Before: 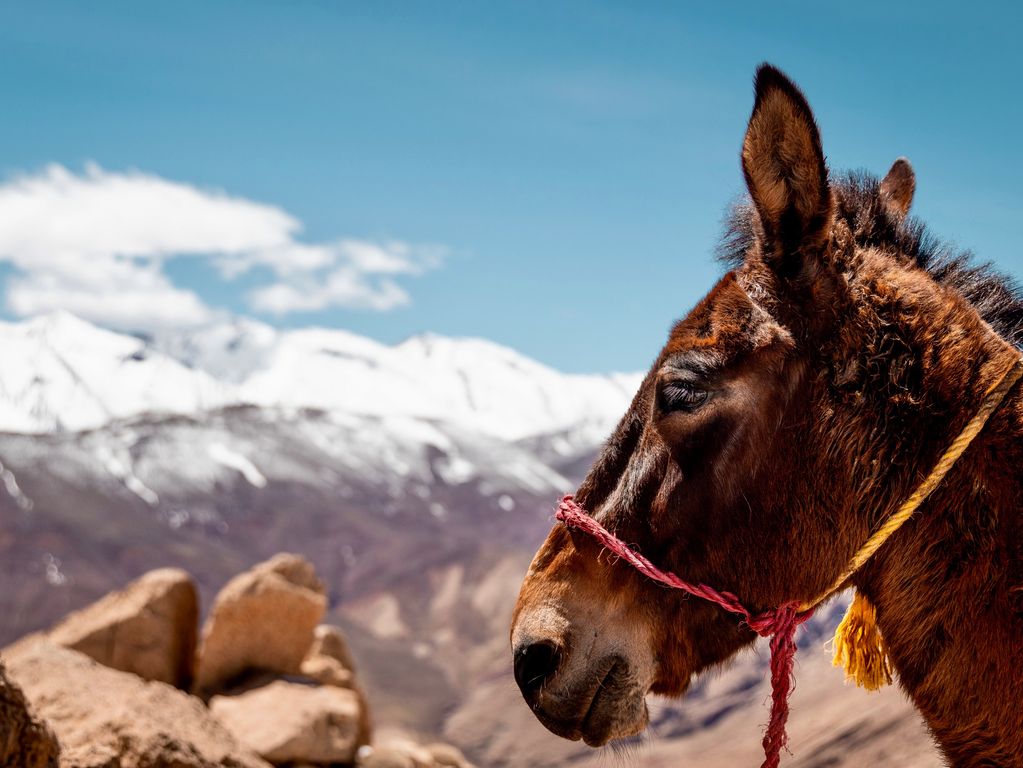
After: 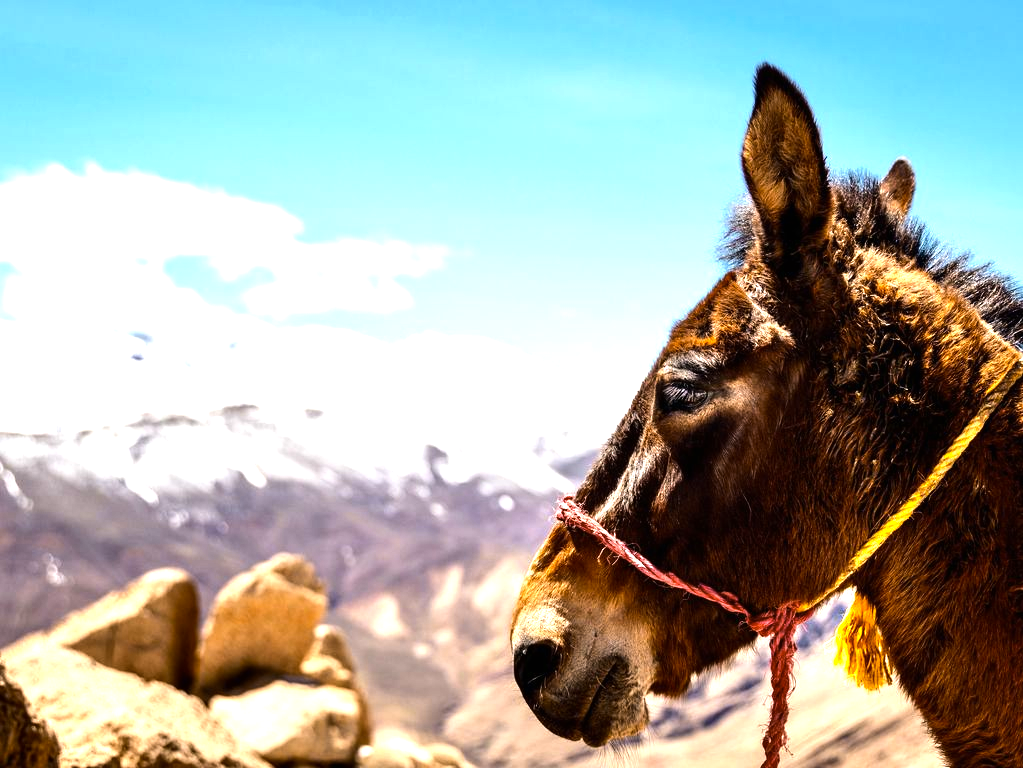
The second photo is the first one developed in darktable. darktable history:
tone equalizer: -8 EV -0.75 EV, -7 EV -0.7 EV, -6 EV -0.6 EV, -5 EV -0.4 EV, -3 EV 0.4 EV, -2 EV 0.6 EV, -1 EV 0.7 EV, +0 EV 0.75 EV, edges refinement/feathering 500, mask exposure compensation -1.57 EV, preserve details no
exposure: black level correction 0, exposure 0.7 EV, compensate highlight preservation false
color contrast: green-magenta contrast 0.85, blue-yellow contrast 1.25, unbound 0
